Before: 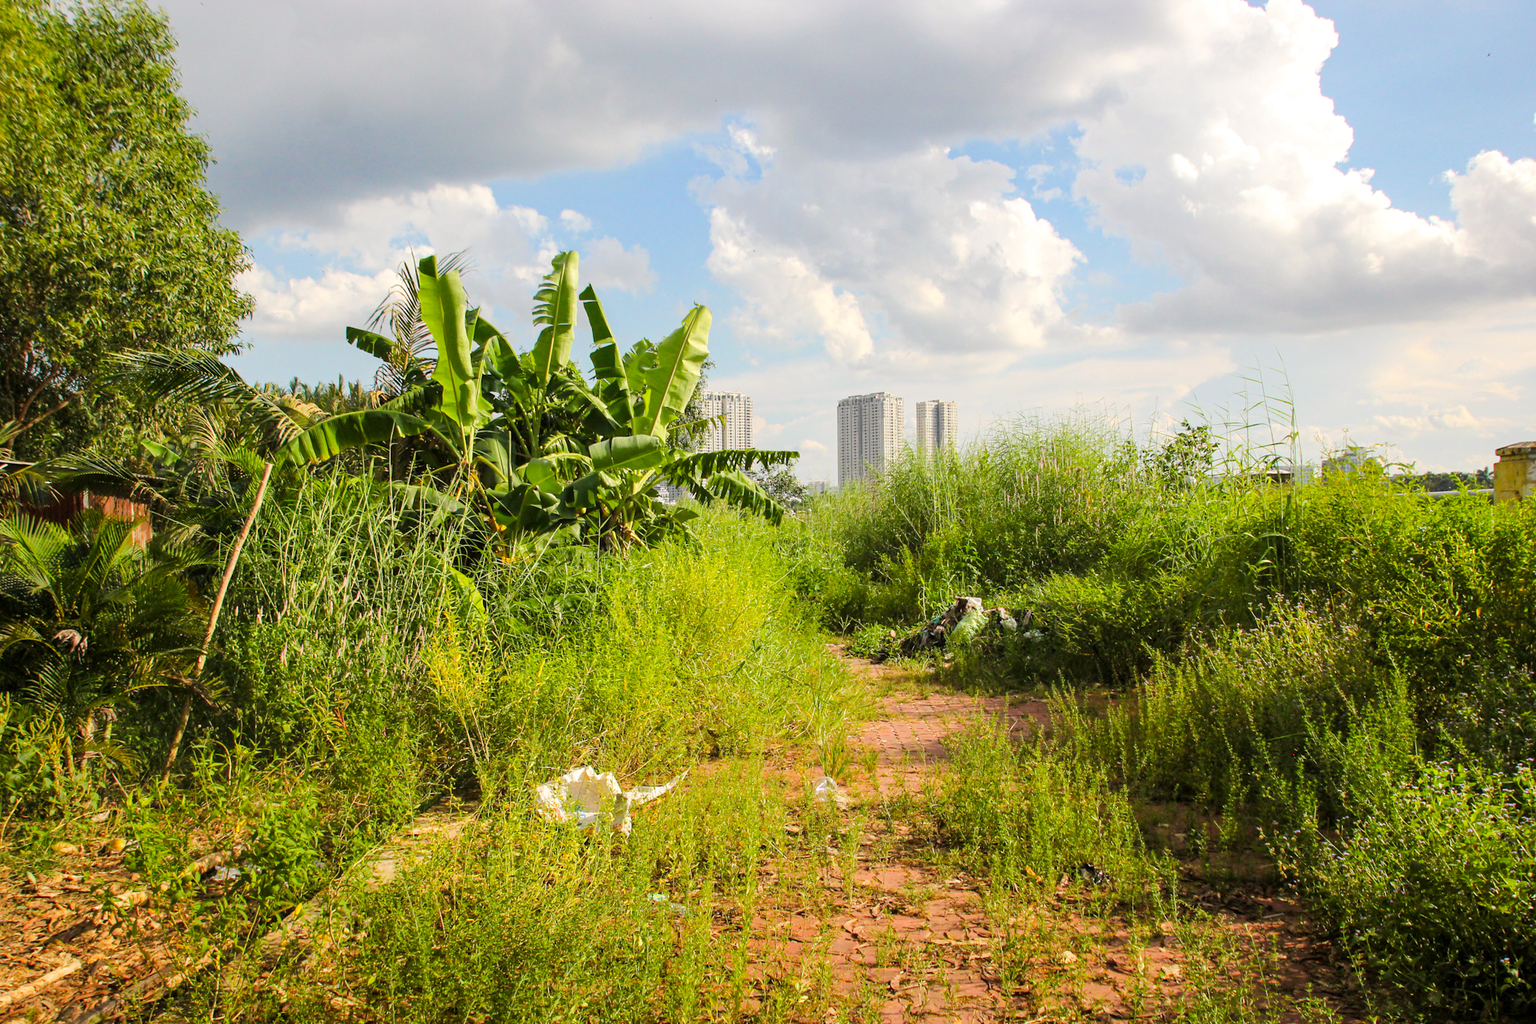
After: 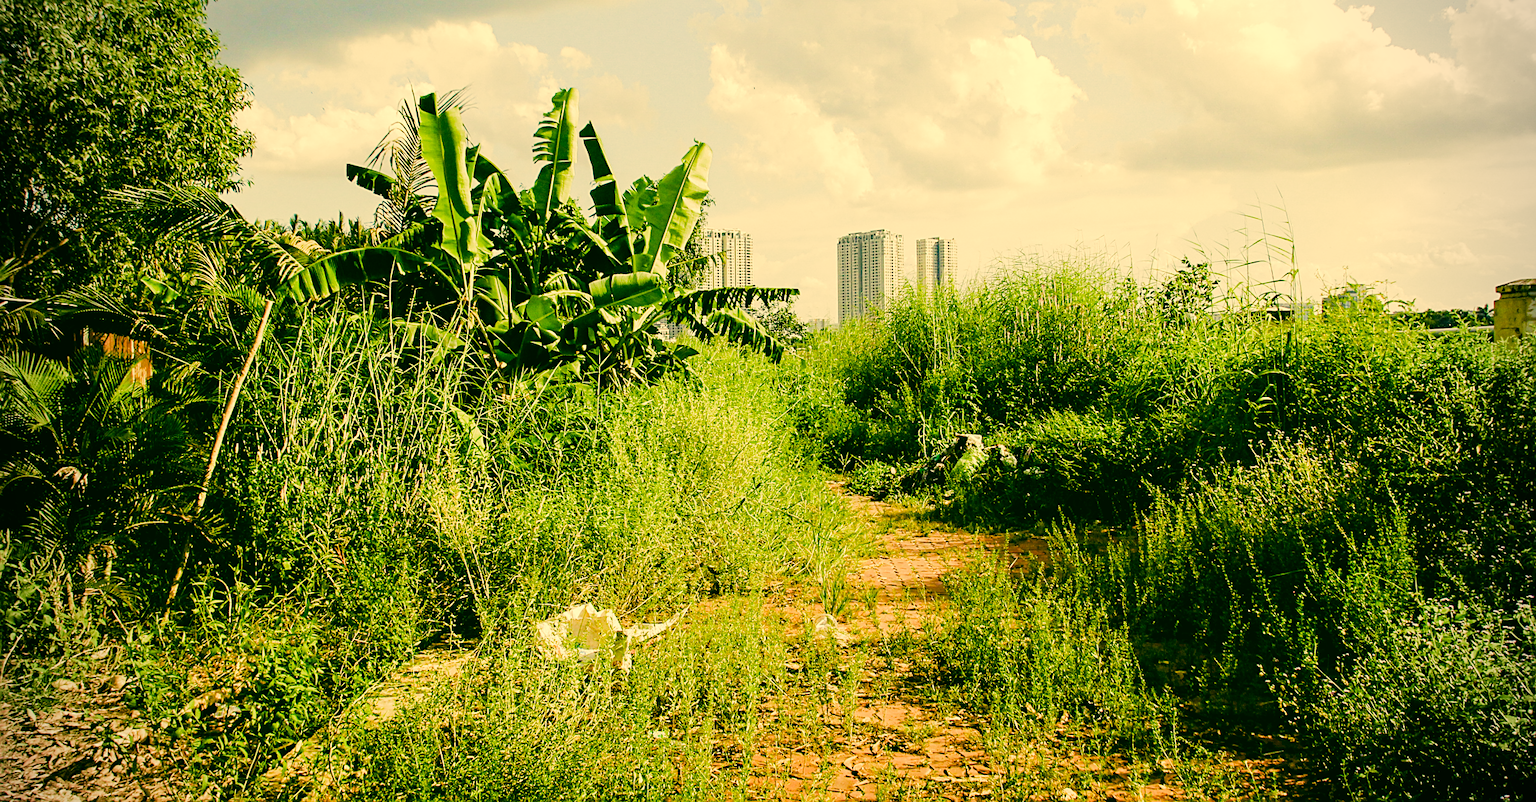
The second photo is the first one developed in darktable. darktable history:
vignetting: fall-off start 79.72%
color balance rgb: perceptual saturation grading › global saturation 44.348%, perceptual saturation grading › highlights -50.348%, perceptual saturation grading › shadows 31.015%, global vibrance 43.496%
crop and rotate: top 15.979%, bottom 5.556%
sharpen: on, module defaults
filmic rgb: black relative exposure -6.4 EV, white relative exposure 2.43 EV, target white luminance 99.884%, hardness 5.29, latitude 0.228%, contrast 1.433, highlights saturation mix 1.97%, preserve chrominance RGB euclidean norm, color science v5 (2021), contrast in shadows safe, contrast in highlights safe
color correction: highlights a* 5.68, highlights b* 33.58, shadows a* -26.09, shadows b* 3.96
exposure: black level correction 0.004, exposure 0.015 EV, compensate highlight preservation false
